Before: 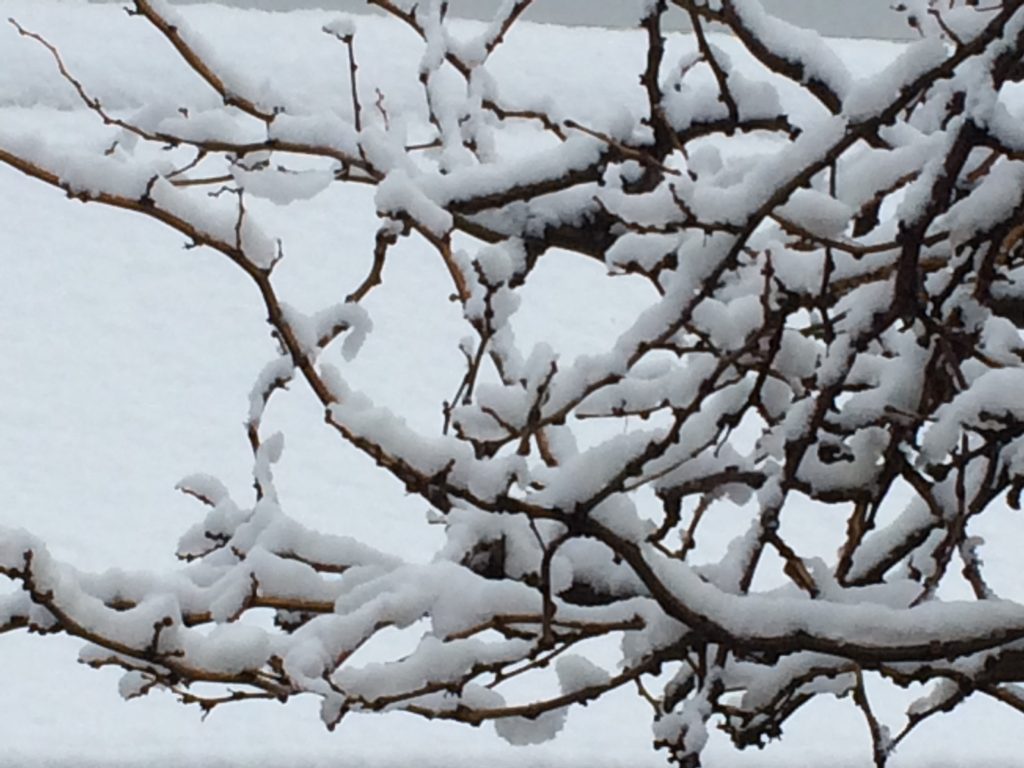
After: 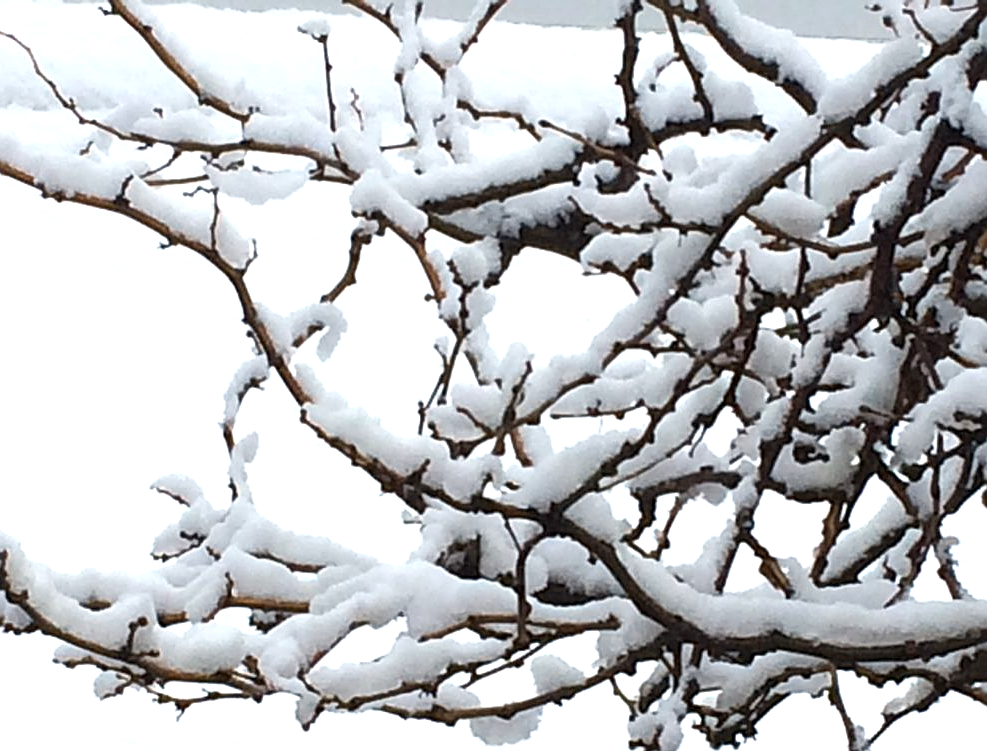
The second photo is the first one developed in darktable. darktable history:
crop and rotate: left 2.505%, right 1.037%, bottom 2.117%
sharpen: on, module defaults
exposure: black level correction 0, exposure 0.69 EV, compensate highlight preservation false
